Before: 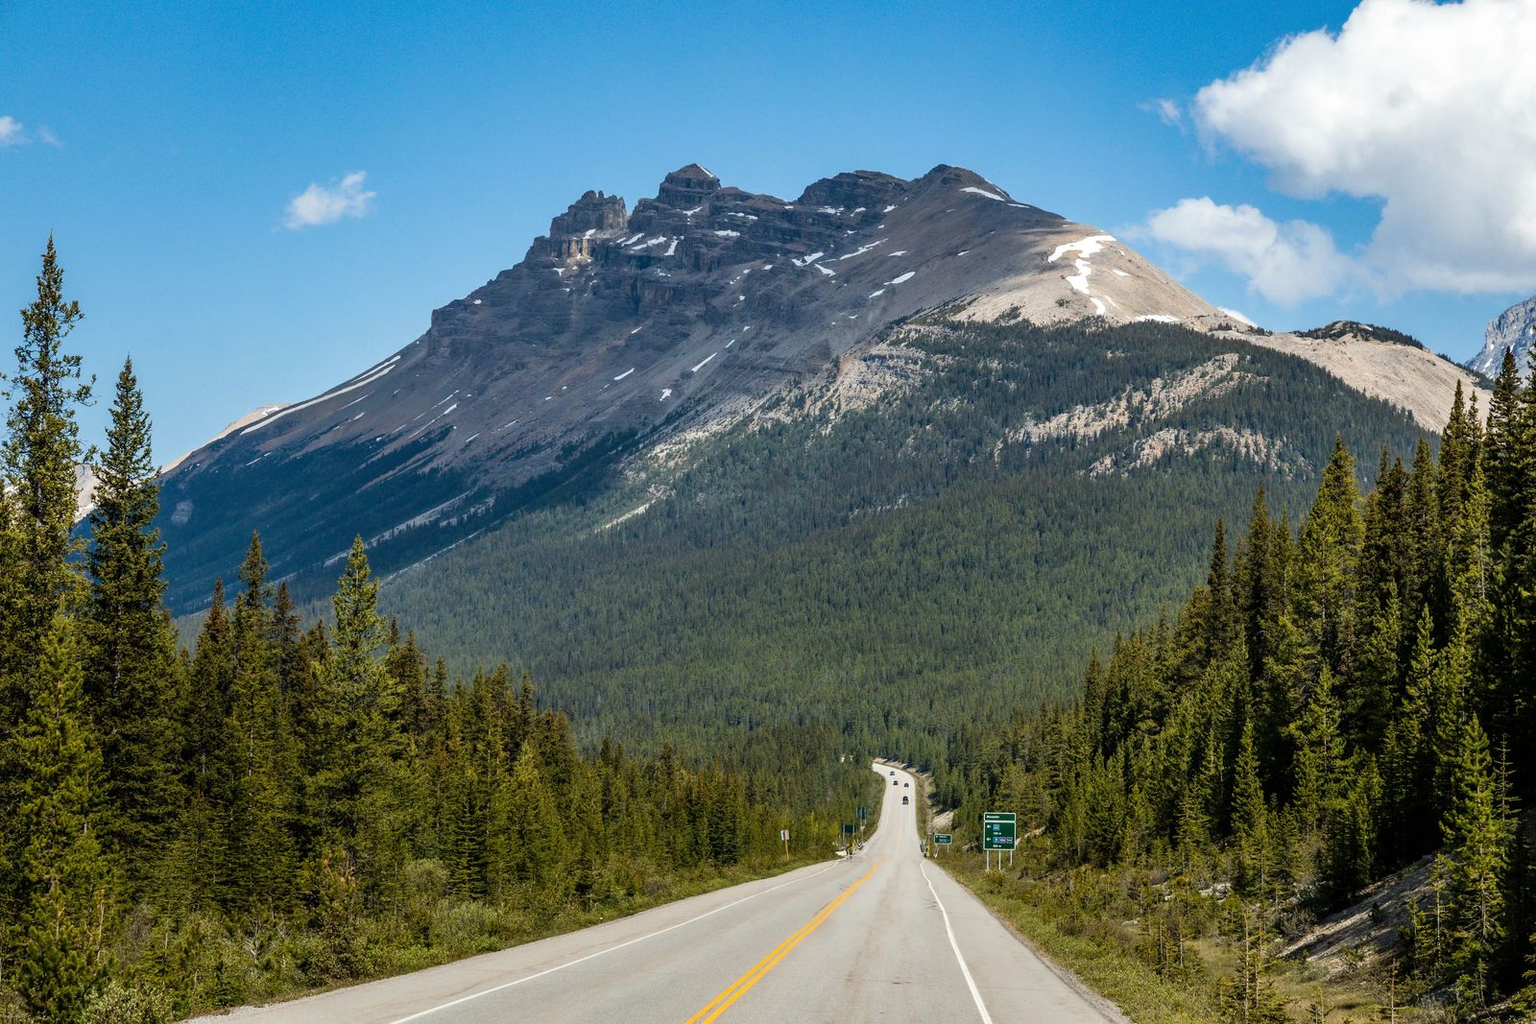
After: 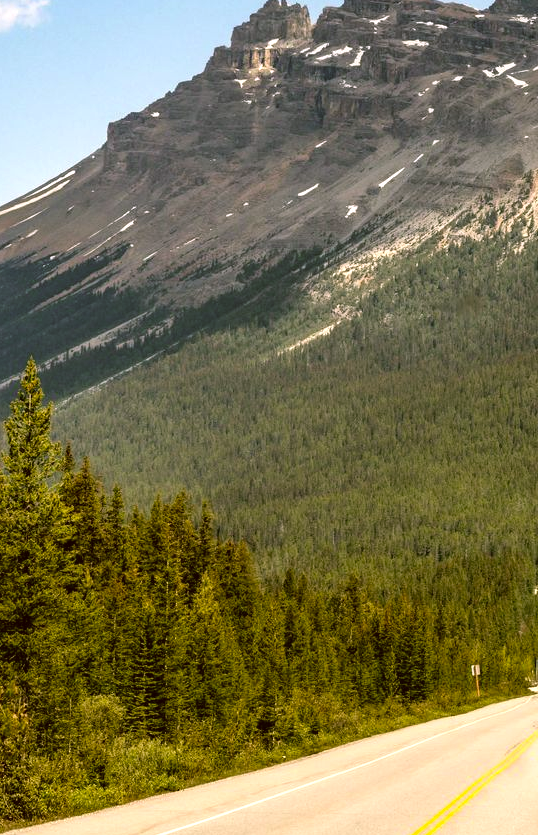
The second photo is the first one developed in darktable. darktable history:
tone equalizer: -8 EV -0.743 EV, -7 EV -0.698 EV, -6 EV -0.621 EV, -5 EV -0.372 EV, -3 EV 0.378 EV, -2 EV 0.6 EV, -1 EV 0.677 EV, +0 EV 0.758 EV
crop and rotate: left 21.457%, top 18.753%, right 44.903%, bottom 2.986%
color correction: highlights a* 8.87, highlights b* 15.86, shadows a* -0.36, shadows b* 26.97
